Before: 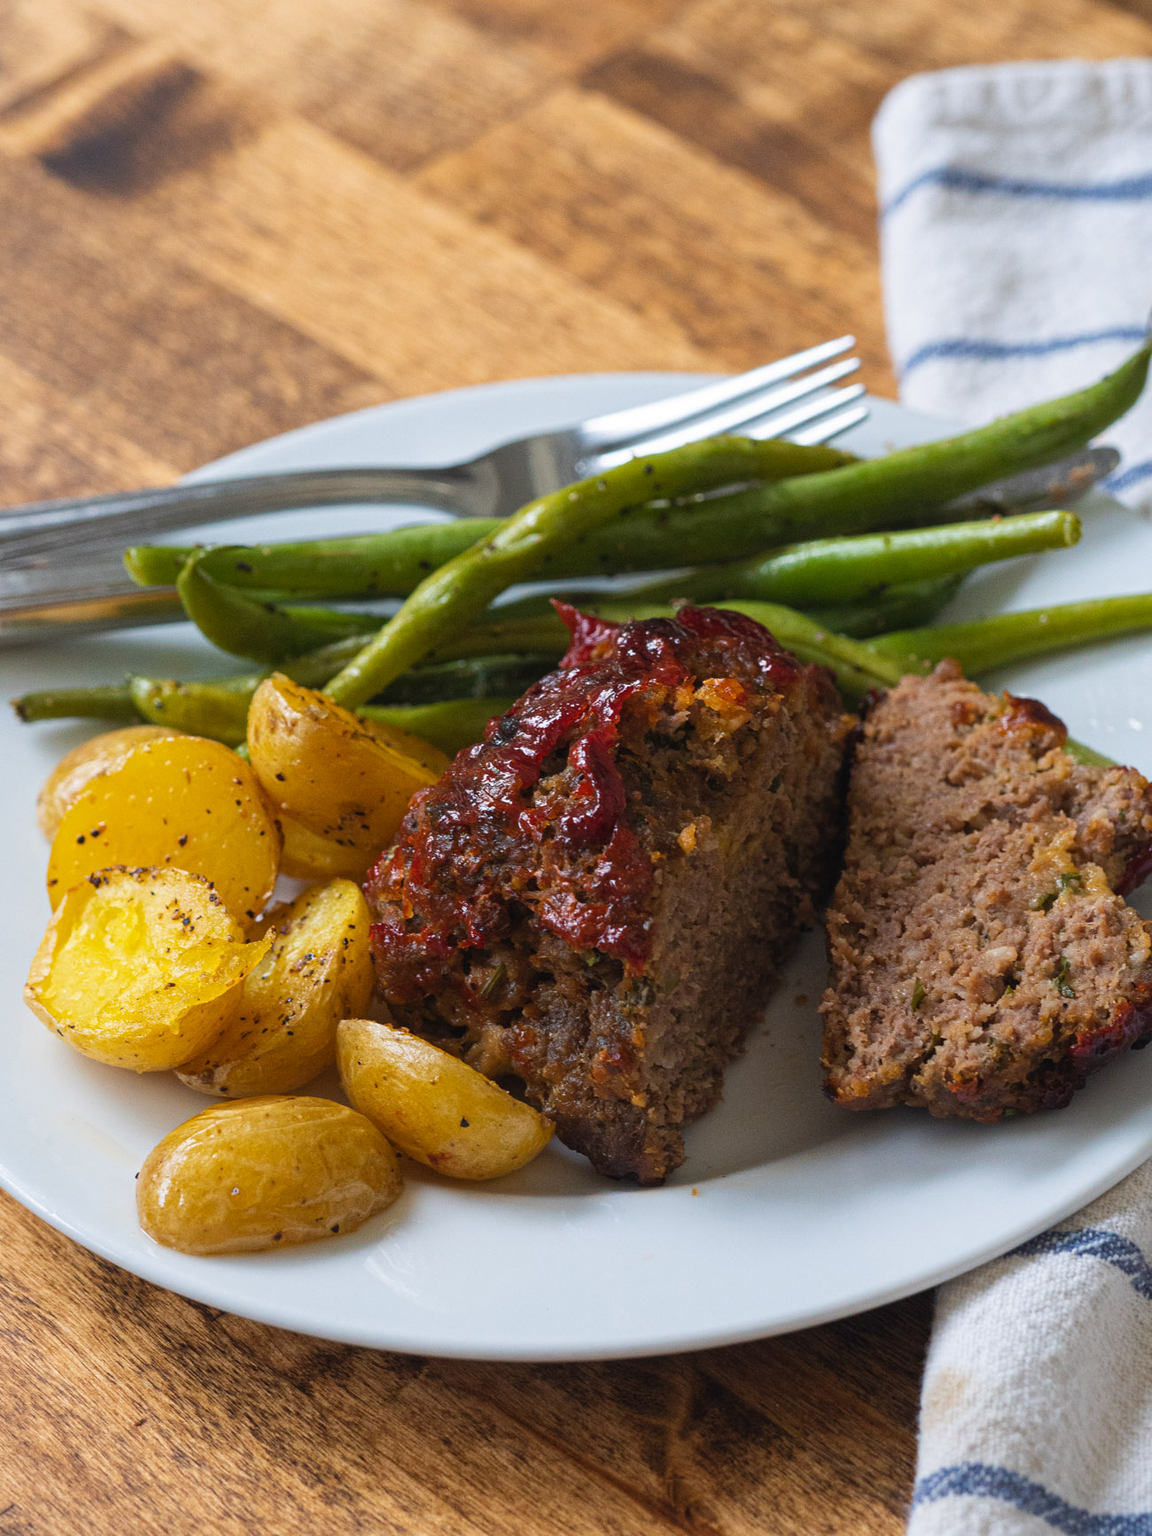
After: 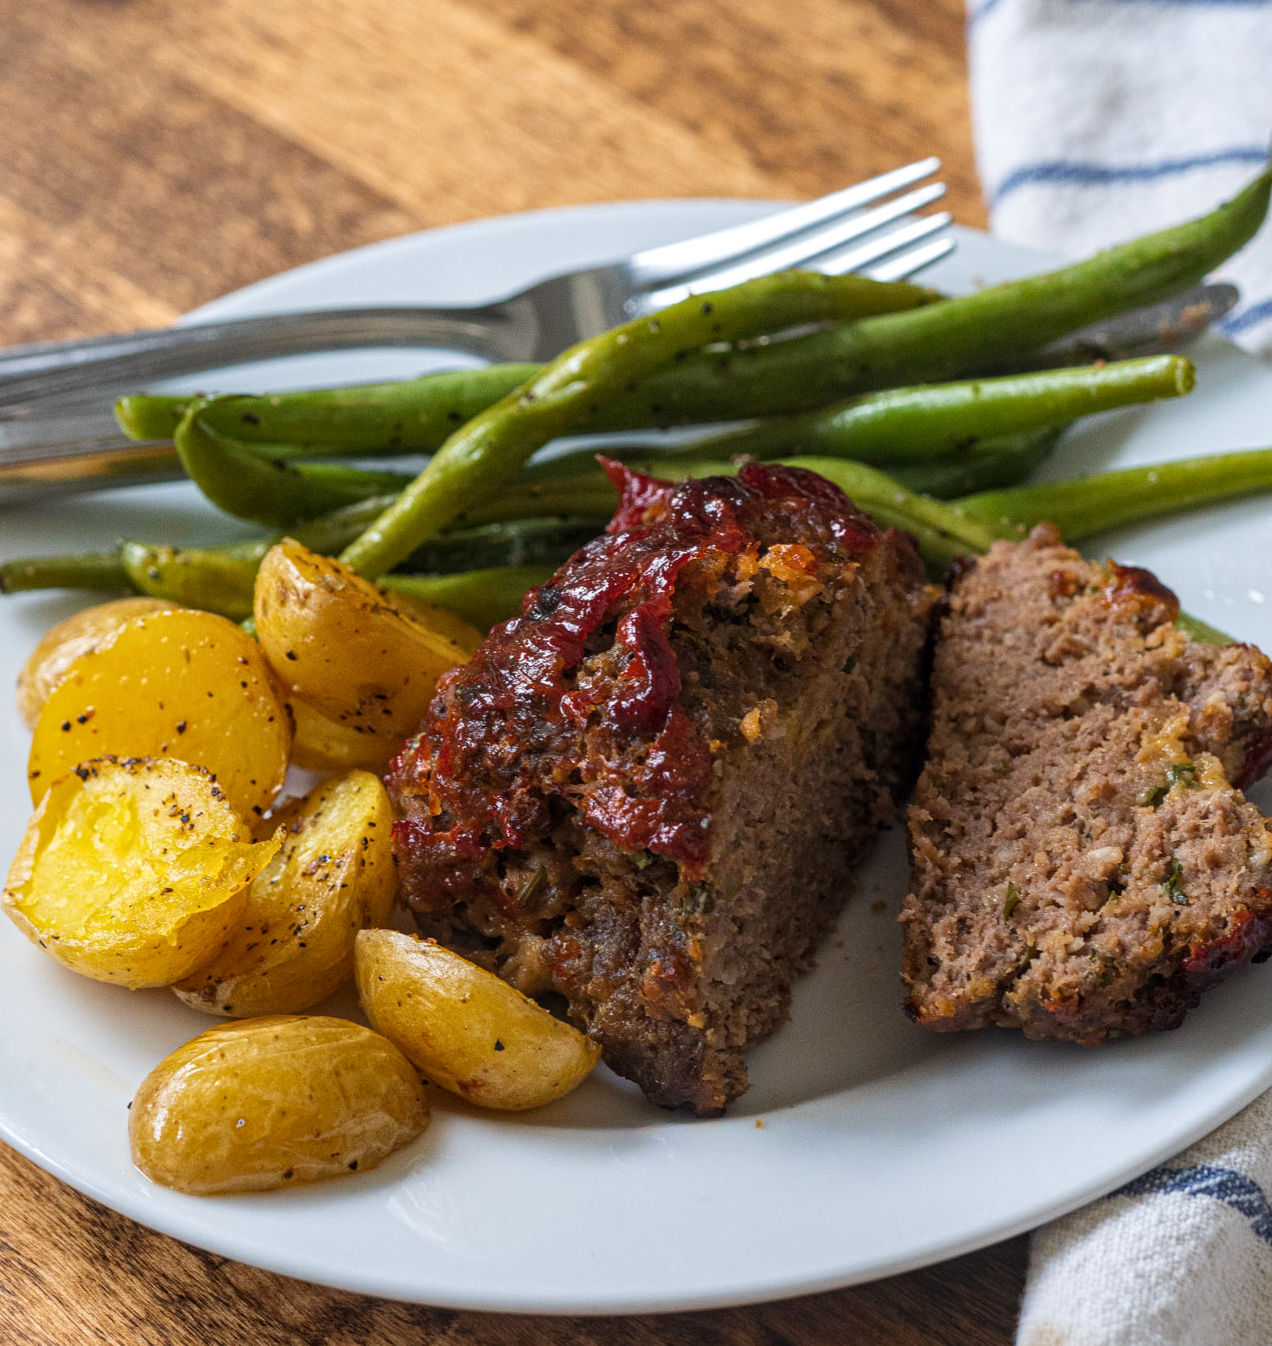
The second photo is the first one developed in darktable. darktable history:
crop and rotate: left 1.953%, top 12.765%, right 0.167%, bottom 9.535%
local contrast: on, module defaults
